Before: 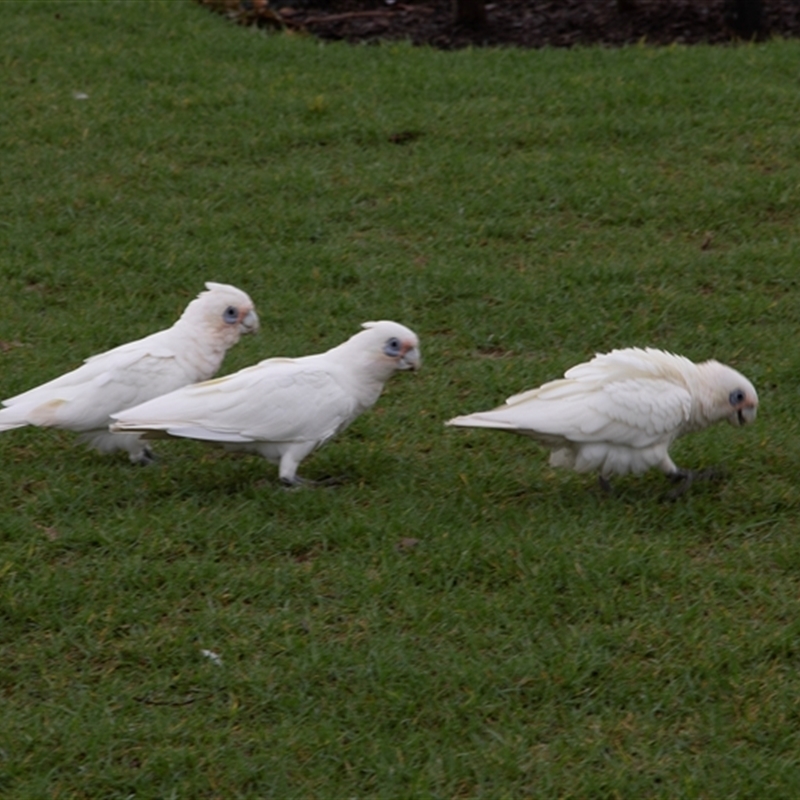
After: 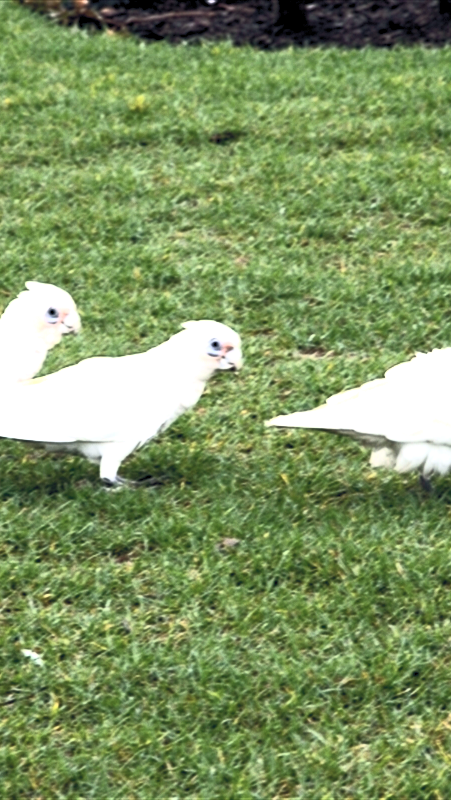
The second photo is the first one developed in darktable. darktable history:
crop and rotate: left 22.402%, right 21.124%
exposure: black level correction 0.003, exposure 0.382 EV, compensate exposure bias true, compensate highlight preservation false
color balance rgb: shadows lift › luminance -8.094%, shadows lift › chroma 2.168%, shadows lift › hue 166.34°, global offset › chroma 0.068%, global offset › hue 253.26°, perceptual saturation grading › global saturation 30.503%, perceptual brilliance grading › global brilliance 30.688%, perceptual brilliance grading › highlights 49.674%, perceptual brilliance grading › mid-tones 50.332%, perceptual brilliance grading › shadows -21.782%
contrast brightness saturation: contrast 0.423, brightness 0.557, saturation -0.192
